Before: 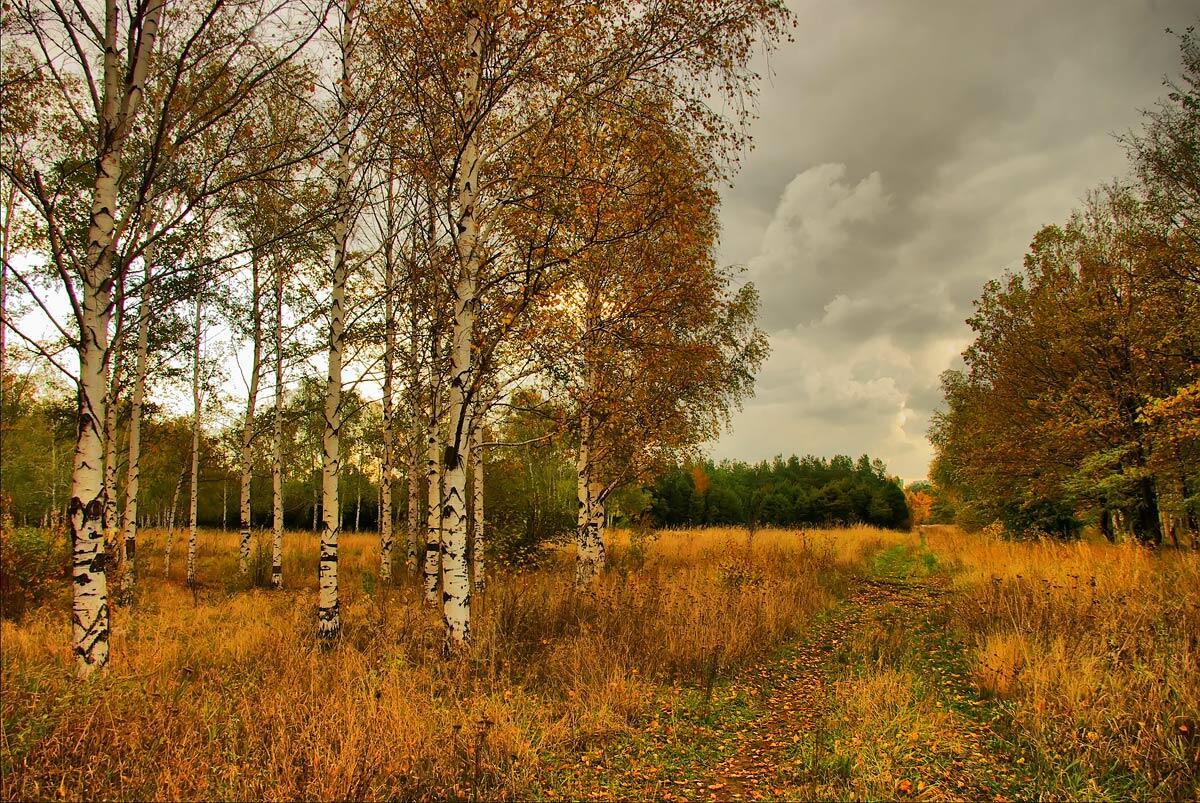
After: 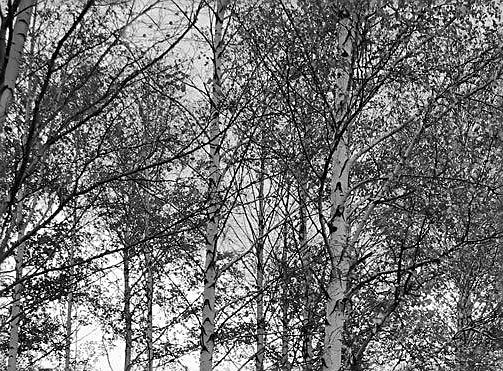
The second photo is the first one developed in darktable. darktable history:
sharpen: on, module defaults
monochrome: a 16.01, b -2.65, highlights 0.52
crop and rotate: left 10.817%, top 0.062%, right 47.194%, bottom 53.626%
